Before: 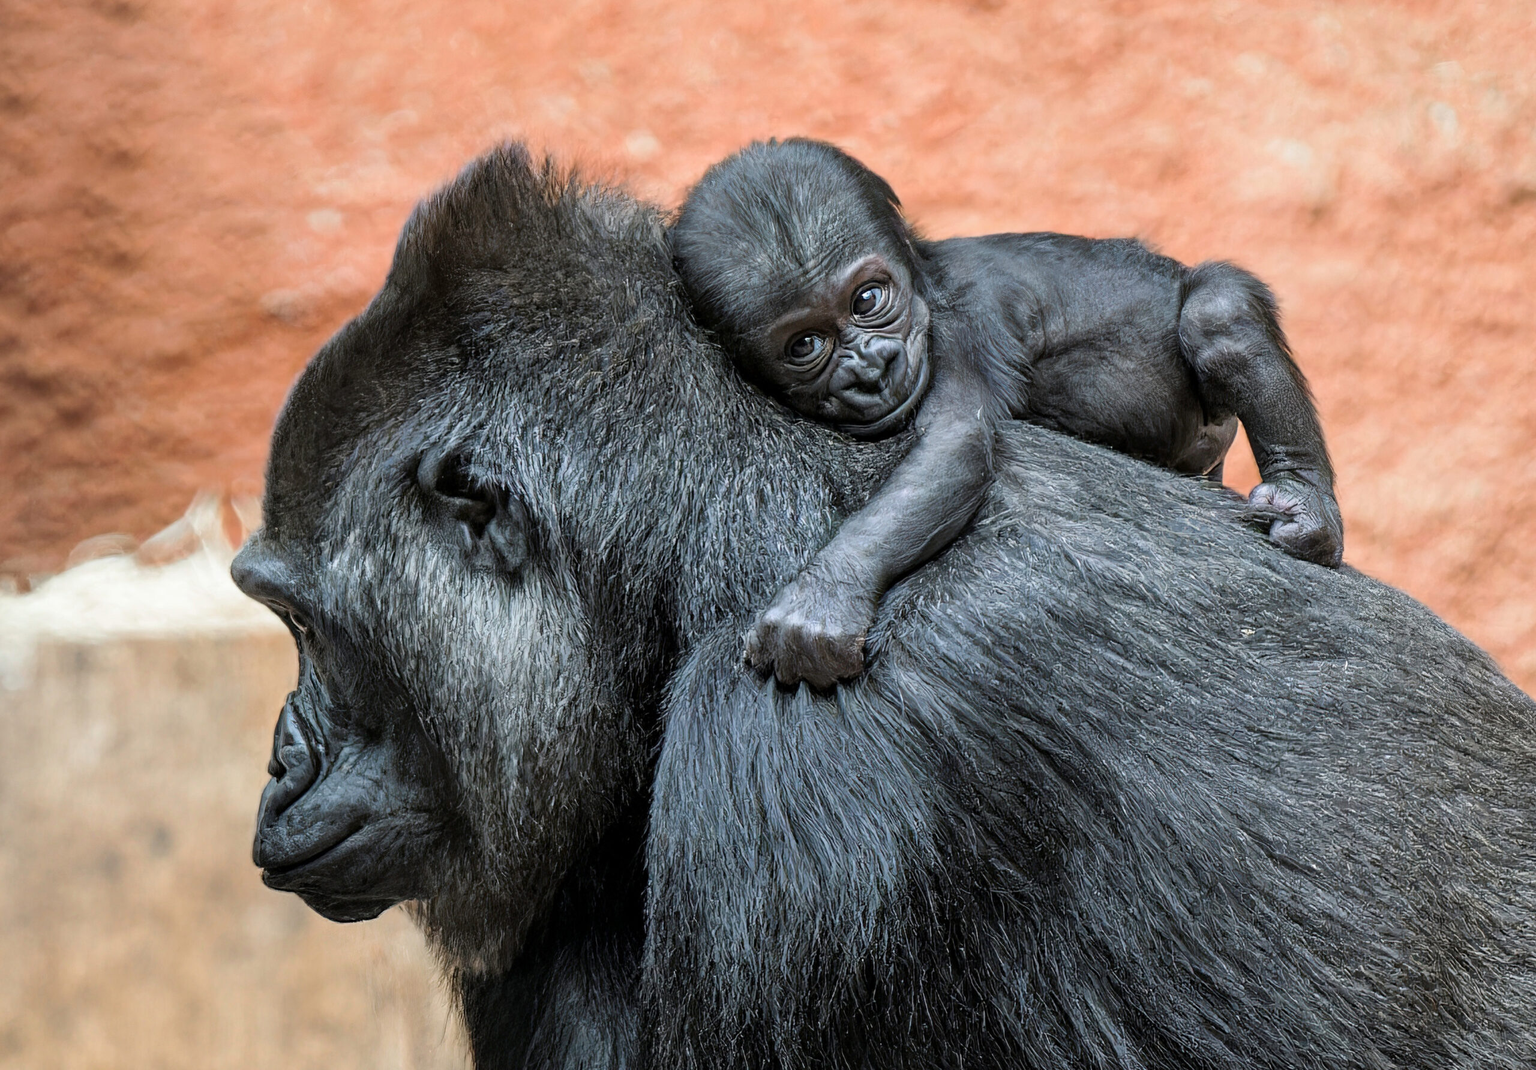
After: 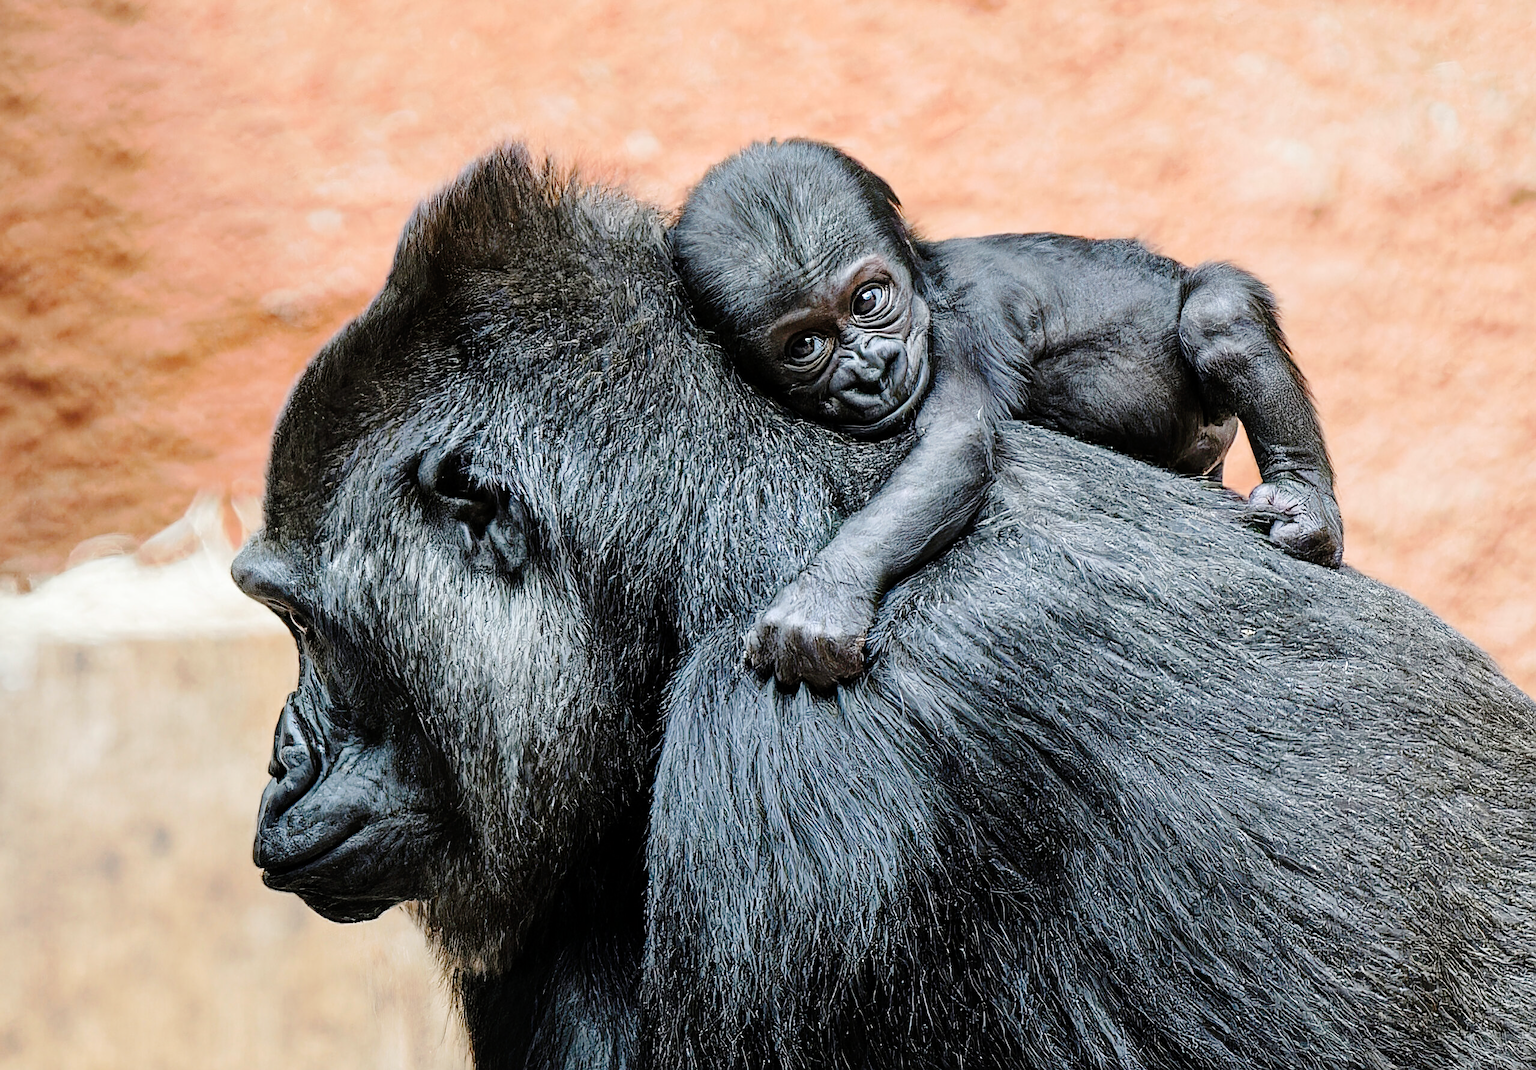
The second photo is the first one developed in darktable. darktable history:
sharpen: on, module defaults
tone curve: curves: ch0 [(0, 0) (0.003, 0.001) (0.011, 0.006) (0.025, 0.012) (0.044, 0.018) (0.069, 0.025) (0.1, 0.045) (0.136, 0.074) (0.177, 0.124) (0.224, 0.196) (0.277, 0.289) (0.335, 0.396) (0.399, 0.495) (0.468, 0.585) (0.543, 0.663) (0.623, 0.728) (0.709, 0.808) (0.801, 0.87) (0.898, 0.932) (1, 1)], preserve colors none
